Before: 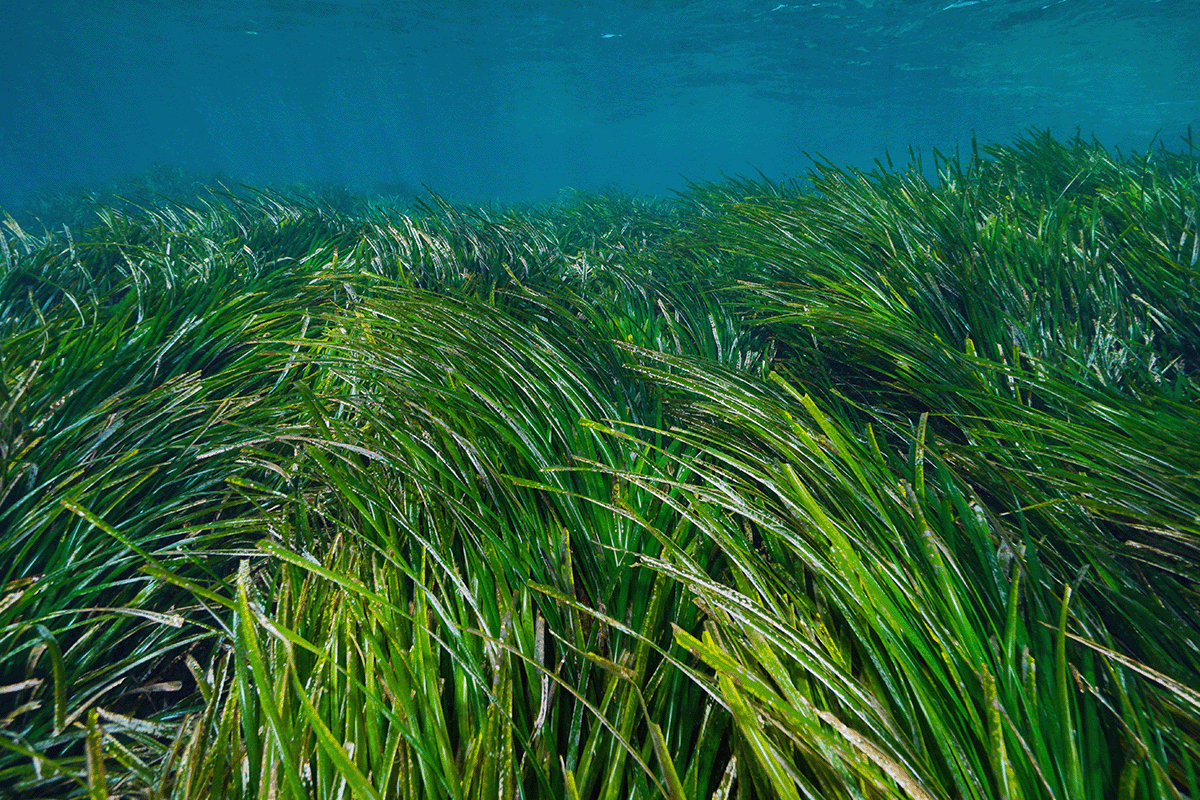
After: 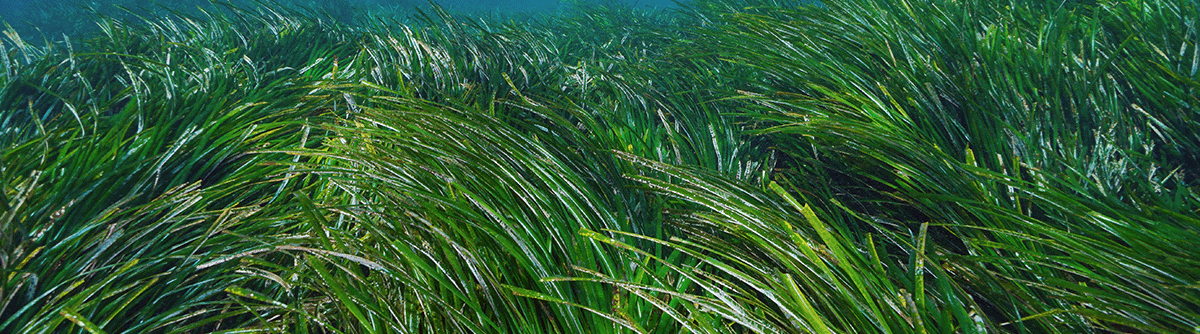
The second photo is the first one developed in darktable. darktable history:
contrast brightness saturation: saturation -0.05
white balance: emerald 1
crop and rotate: top 23.84%, bottom 34.294%
color correction: highlights a* -2.73, highlights b* -2.09, shadows a* 2.41, shadows b* 2.73
